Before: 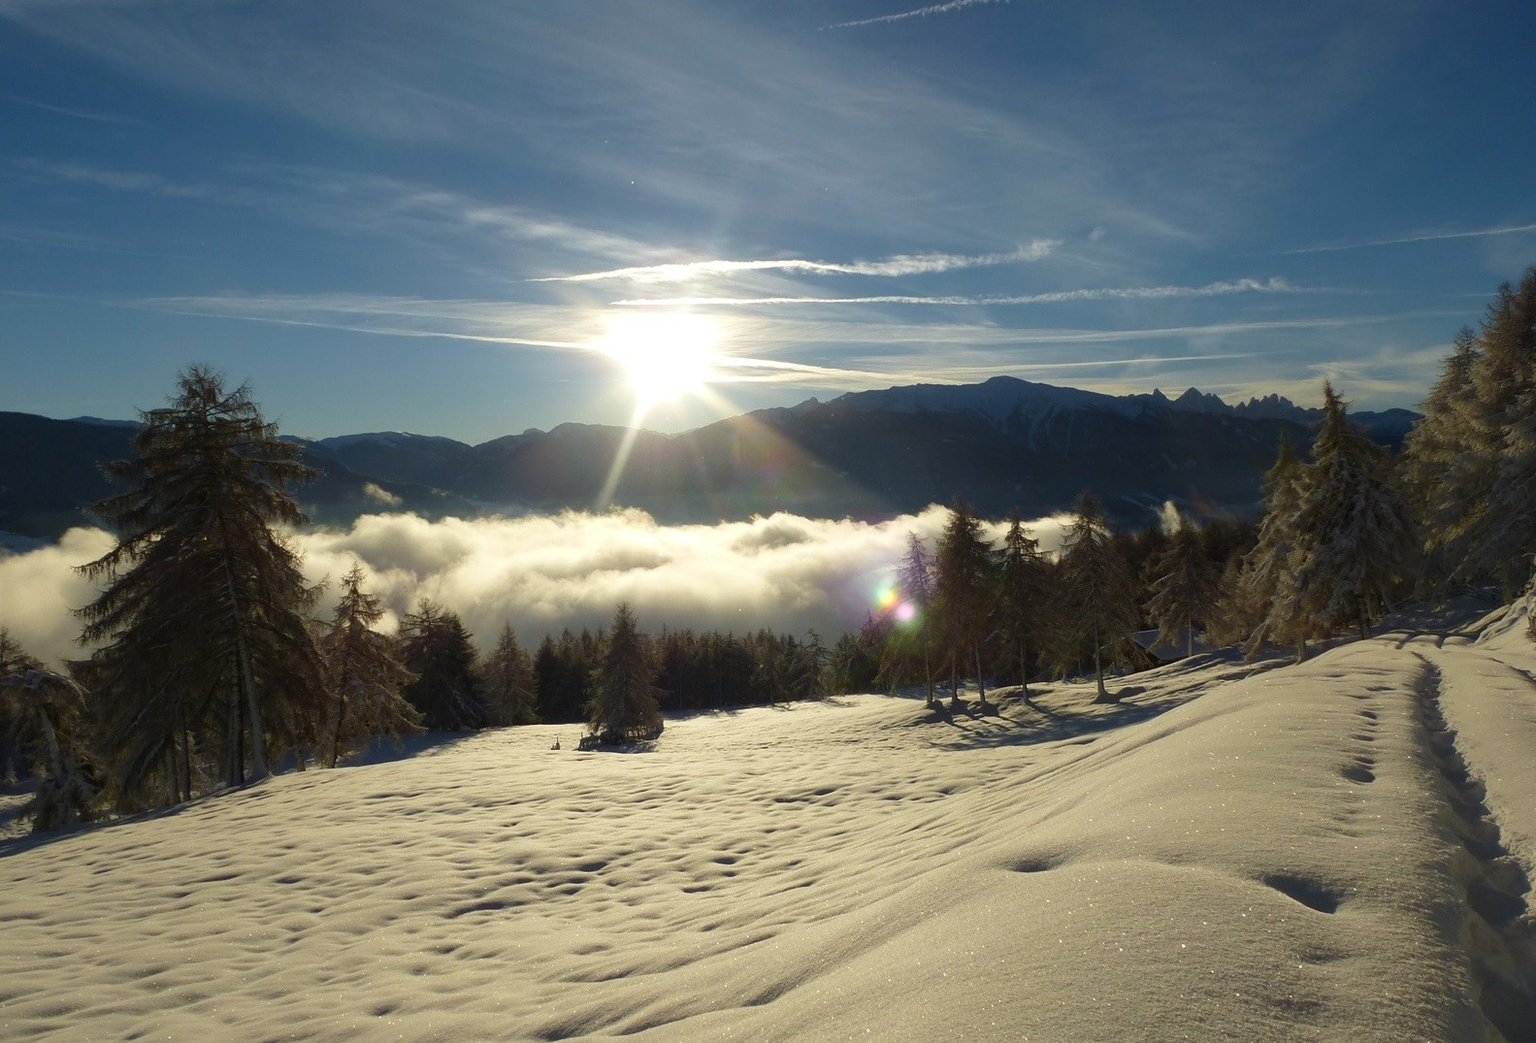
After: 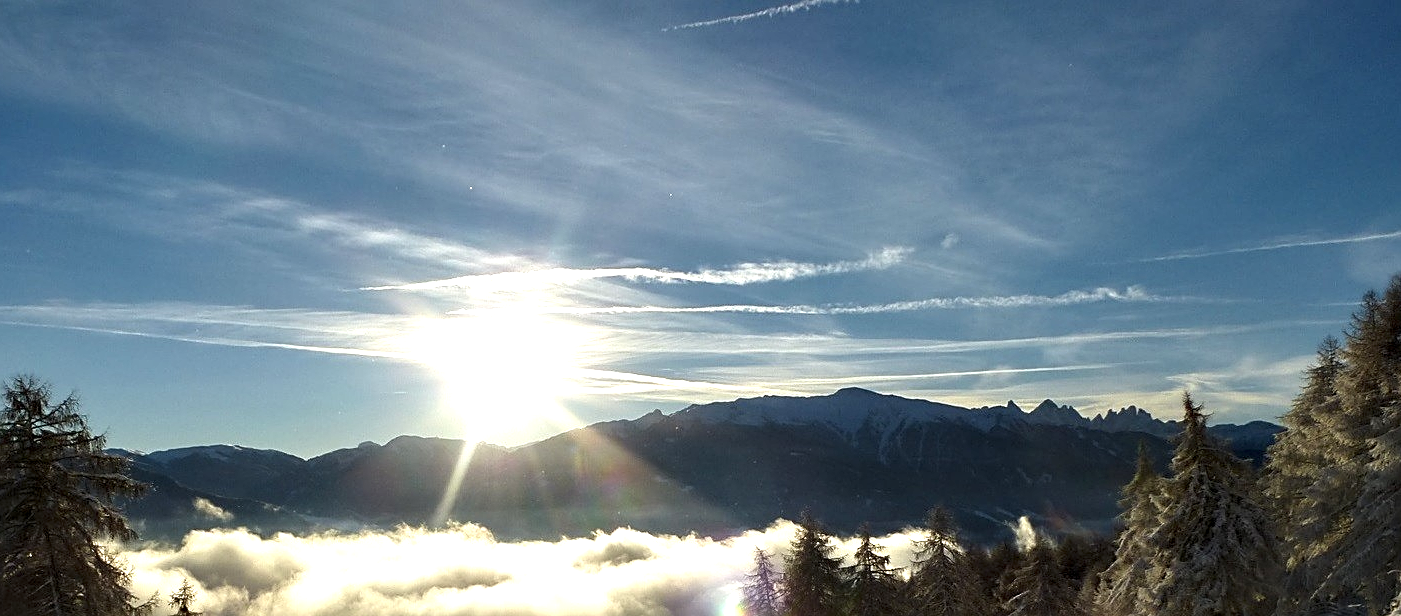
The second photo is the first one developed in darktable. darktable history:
contrast equalizer: y [[0.601, 0.6, 0.598, 0.598, 0.6, 0.601], [0.5 ×6], [0.5 ×6], [0 ×6], [0 ×6]]
sharpen: on, module defaults
crop and rotate: left 11.455%, bottom 42.634%
exposure: black level correction 0, exposure 0.499 EV, compensate highlight preservation false
